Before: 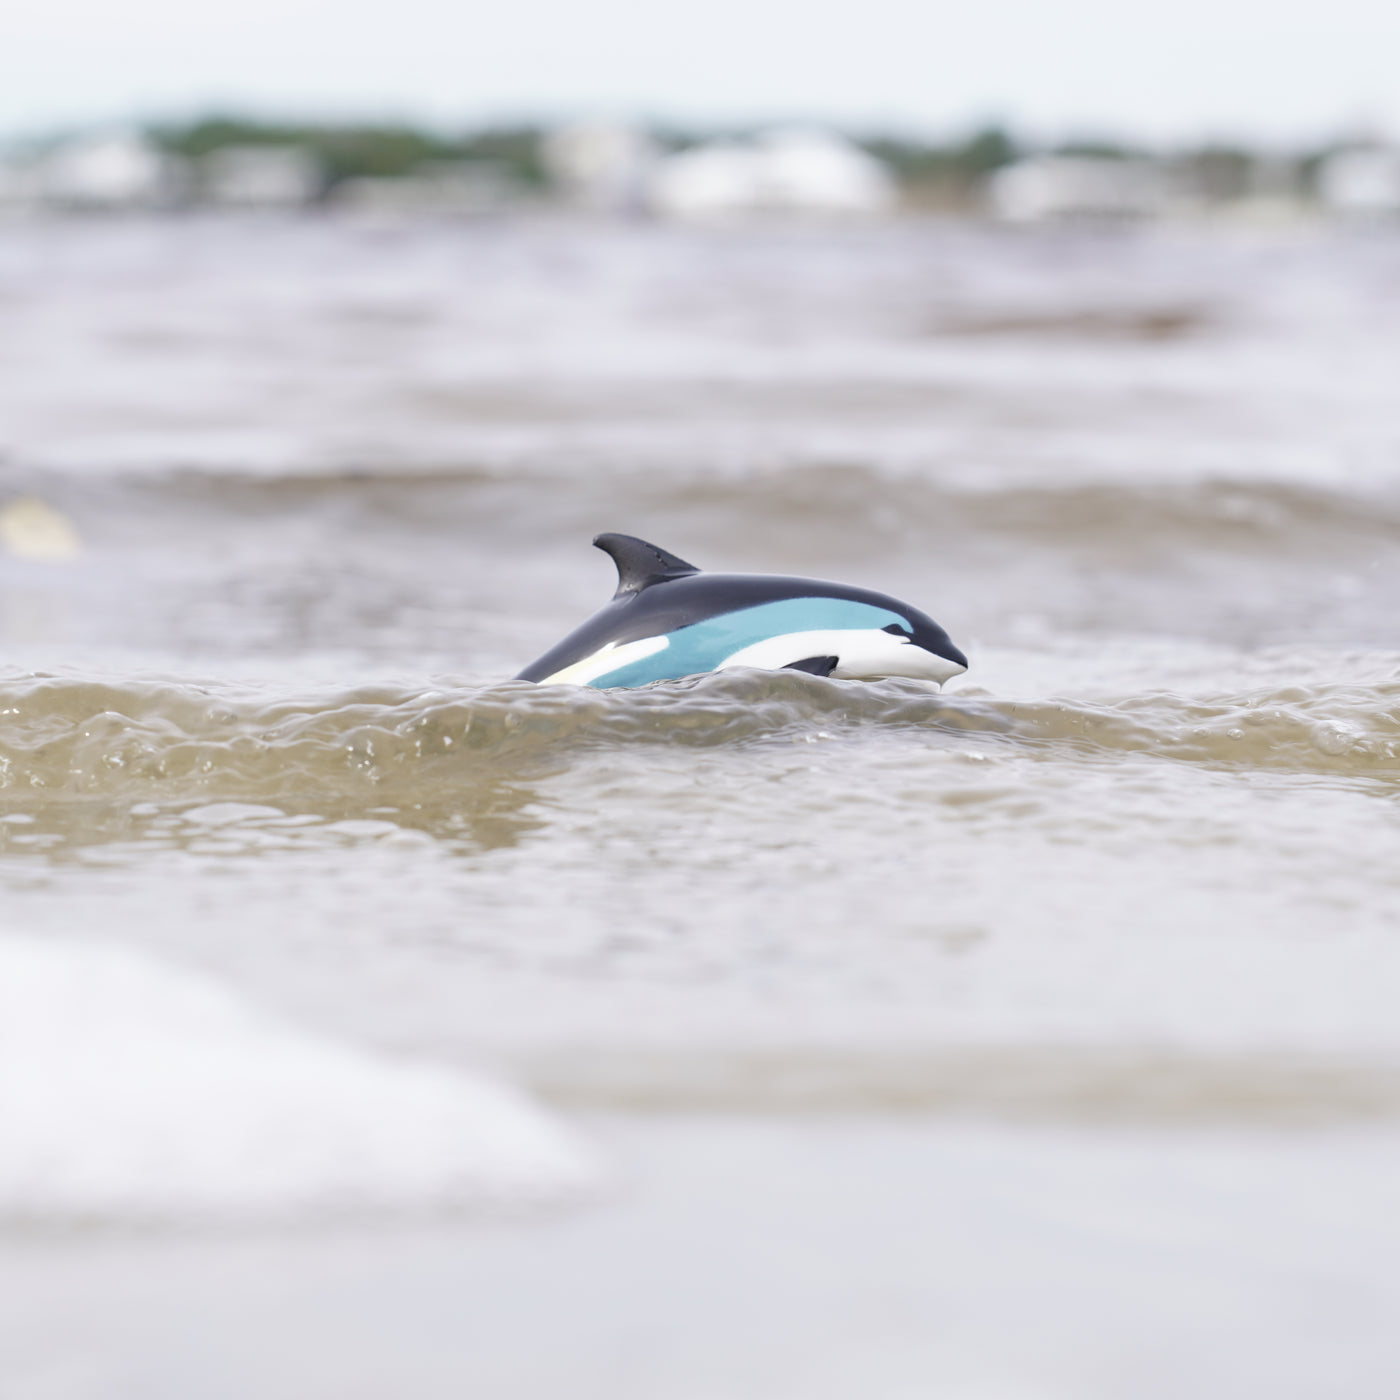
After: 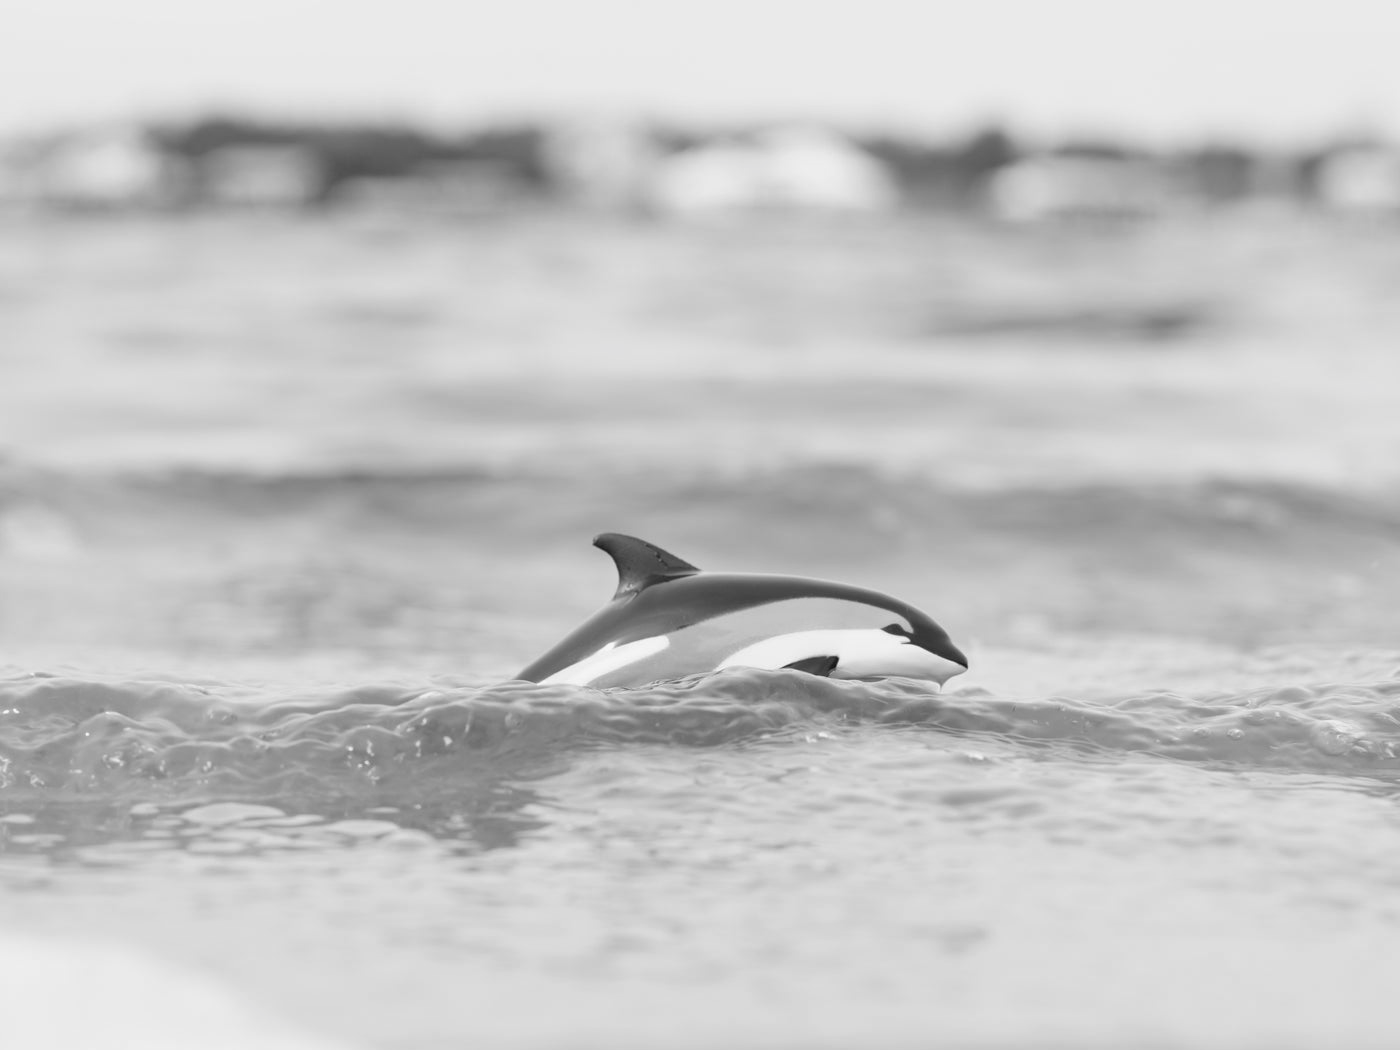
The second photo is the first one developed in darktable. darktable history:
crop: bottom 24.967%
color calibration: output gray [0.18, 0.41, 0.41, 0], gray › normalize channels true, illuminant same as pipeline (D50), adaptation XYZ, x 0.346, y 0.359, gamut compression 0
